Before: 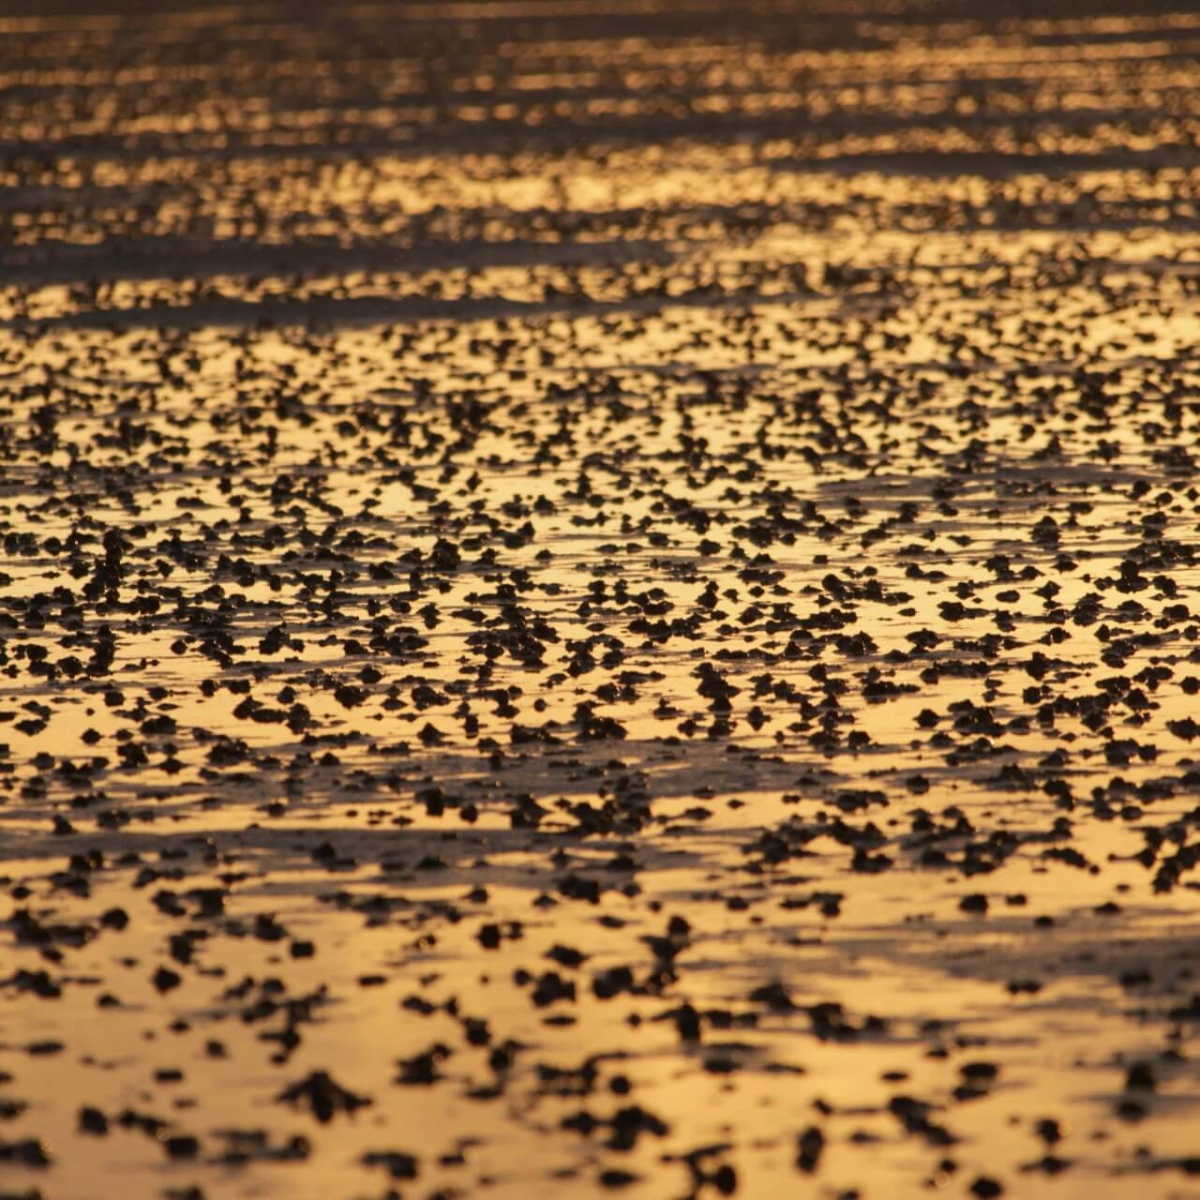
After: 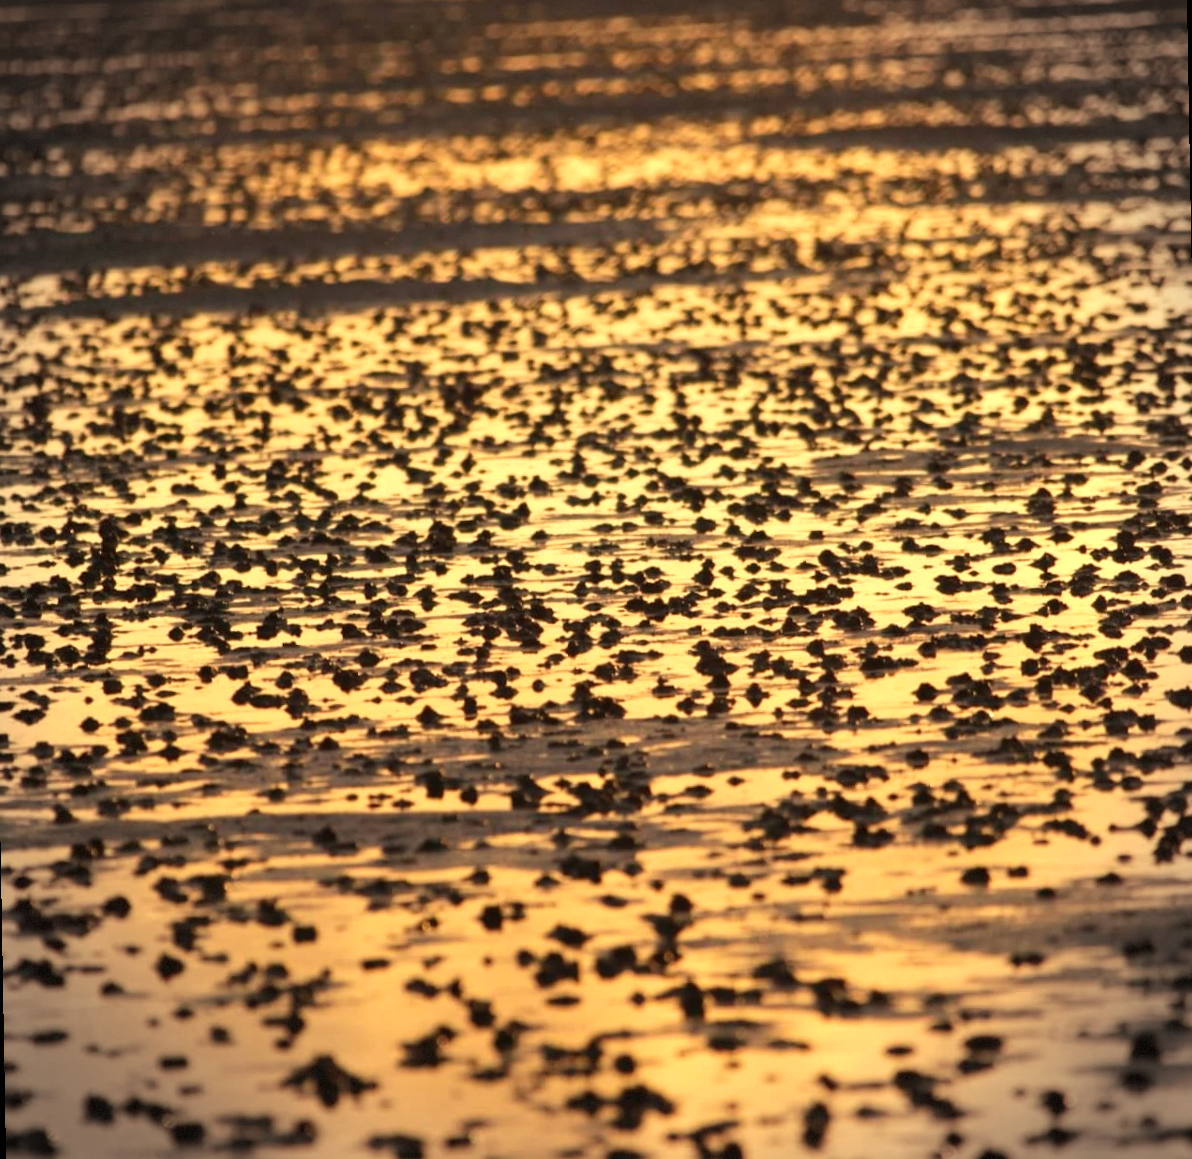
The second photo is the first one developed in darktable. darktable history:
vignetting: dithering 8-bit output, unbound false
rotate and perspective: rotation -1°, crop left 0.011, crop right 0.989, crop top 0.025, crop bottom 0.975
exposure: black level correction 0, exposure 0.5 EV, compensate exposure bias true, compensate highlight preservation false
white balance: red 1.029, blue 0.92
